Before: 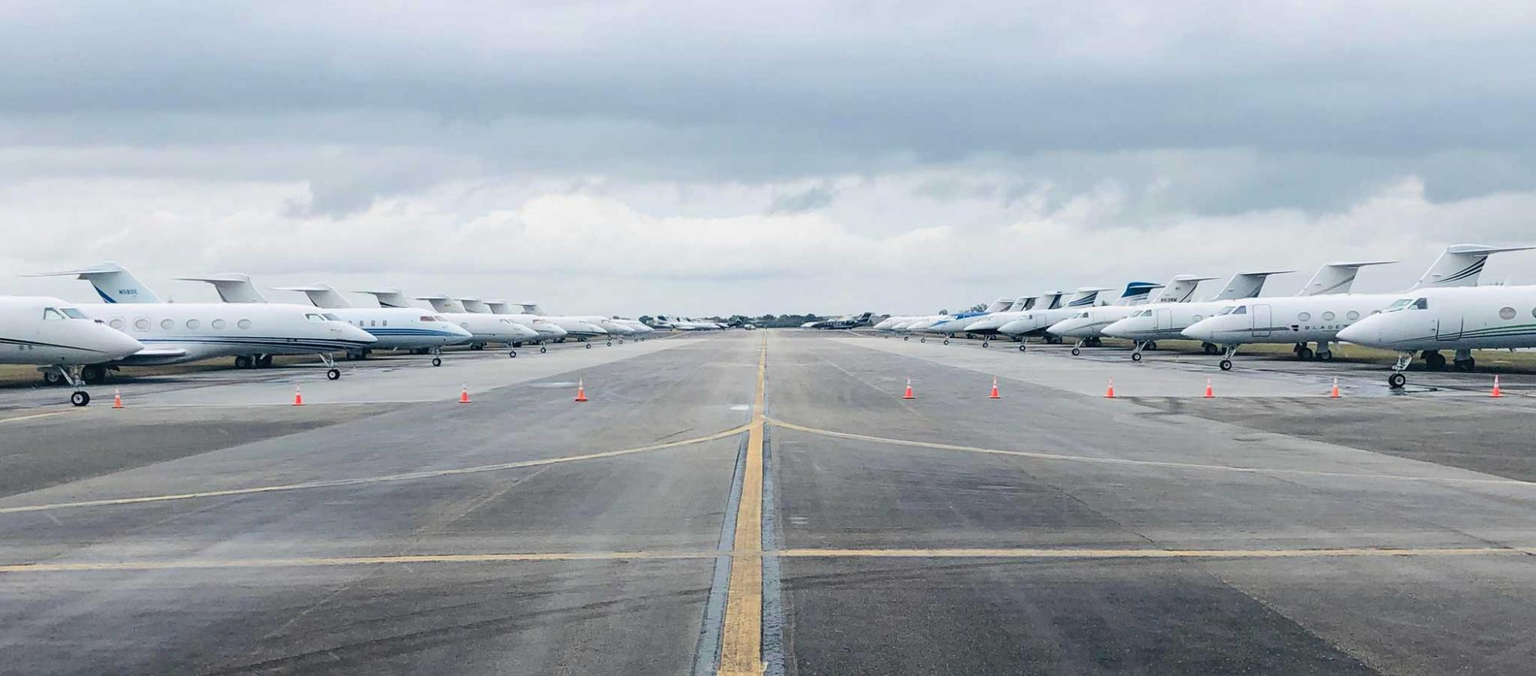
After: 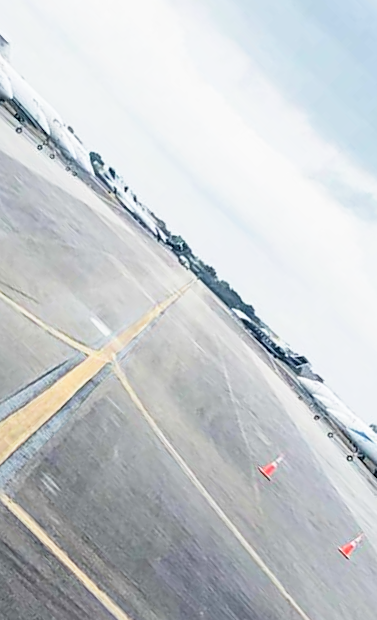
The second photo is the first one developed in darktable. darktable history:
crop and rotate: angle -45.37°, top 16.723%, right 0.946%, bottom 11.645%
sharpen: amount 0.217
base curve: curves: ch0 [(0, 0) (0.579, 0.807) (1, 1)], preserve colors none
